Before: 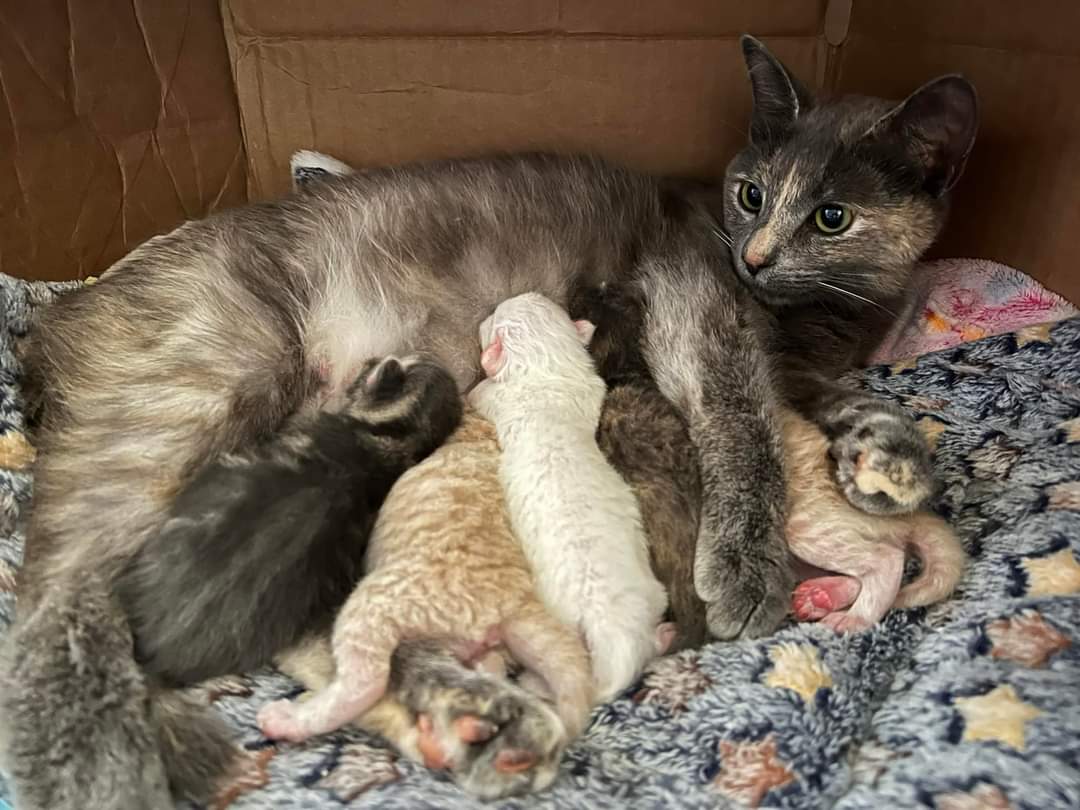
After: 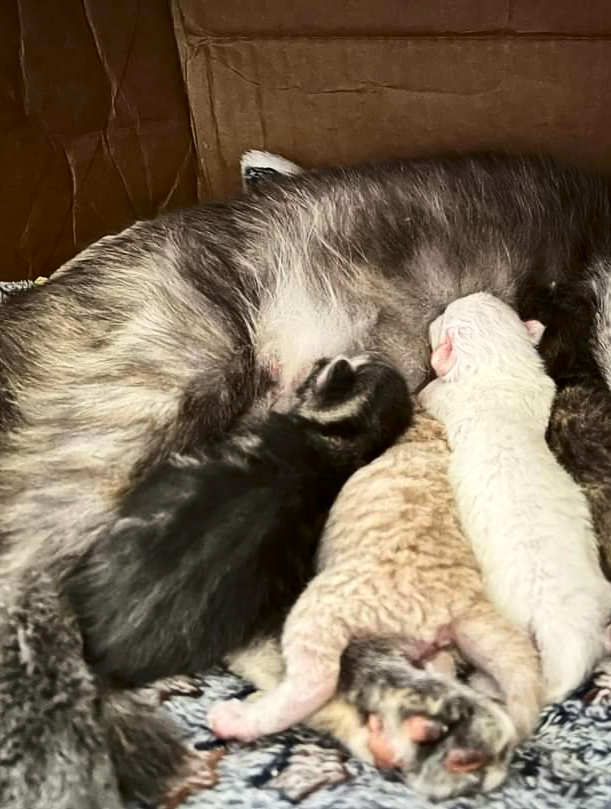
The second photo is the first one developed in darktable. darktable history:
contrast brightness saturation: contrast 0.298
crop: left 4.674%, right 38.69%
